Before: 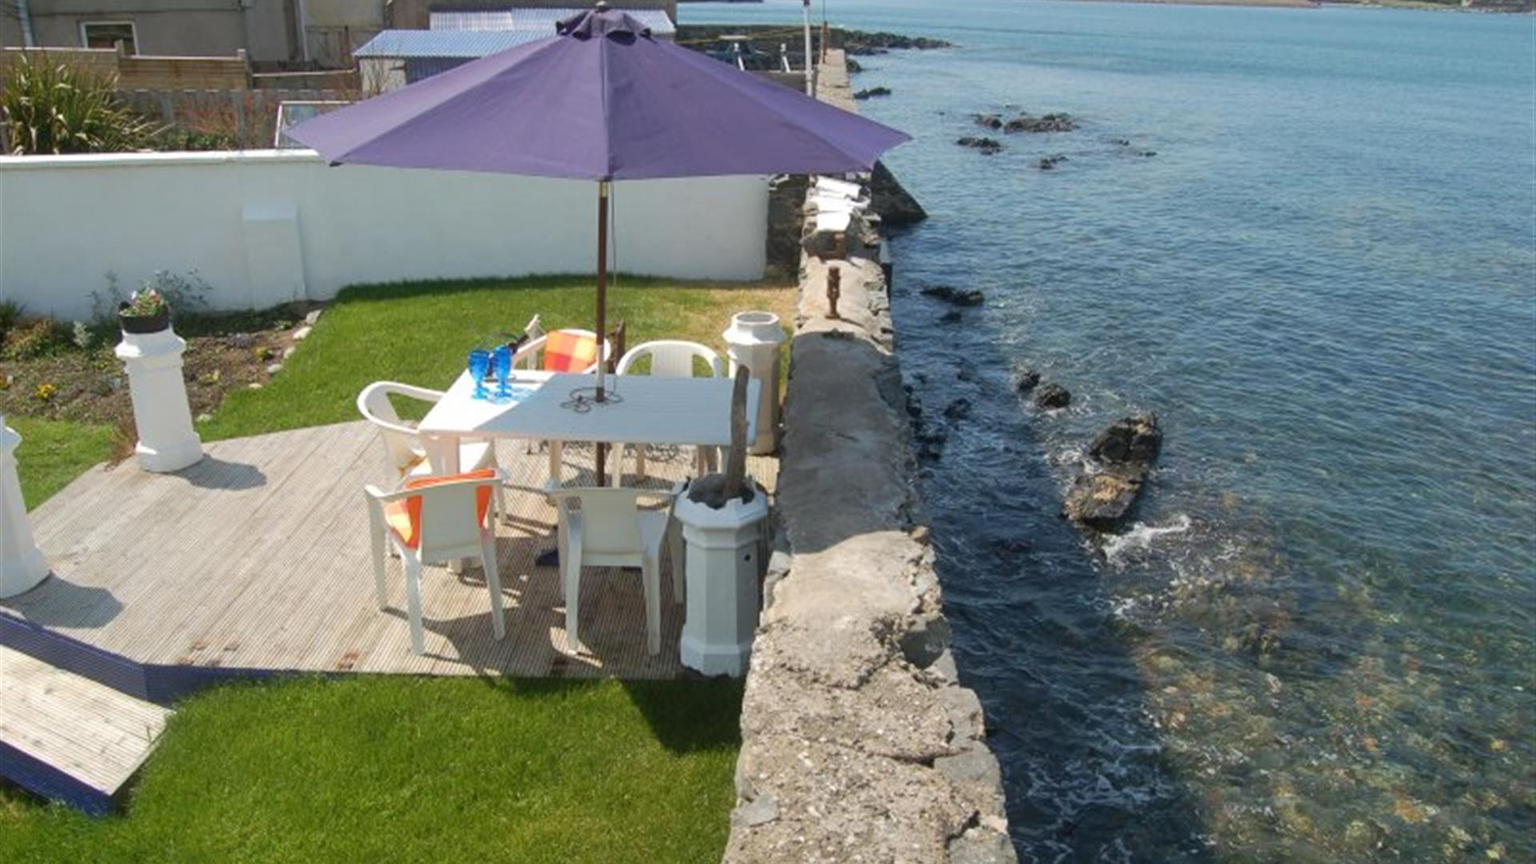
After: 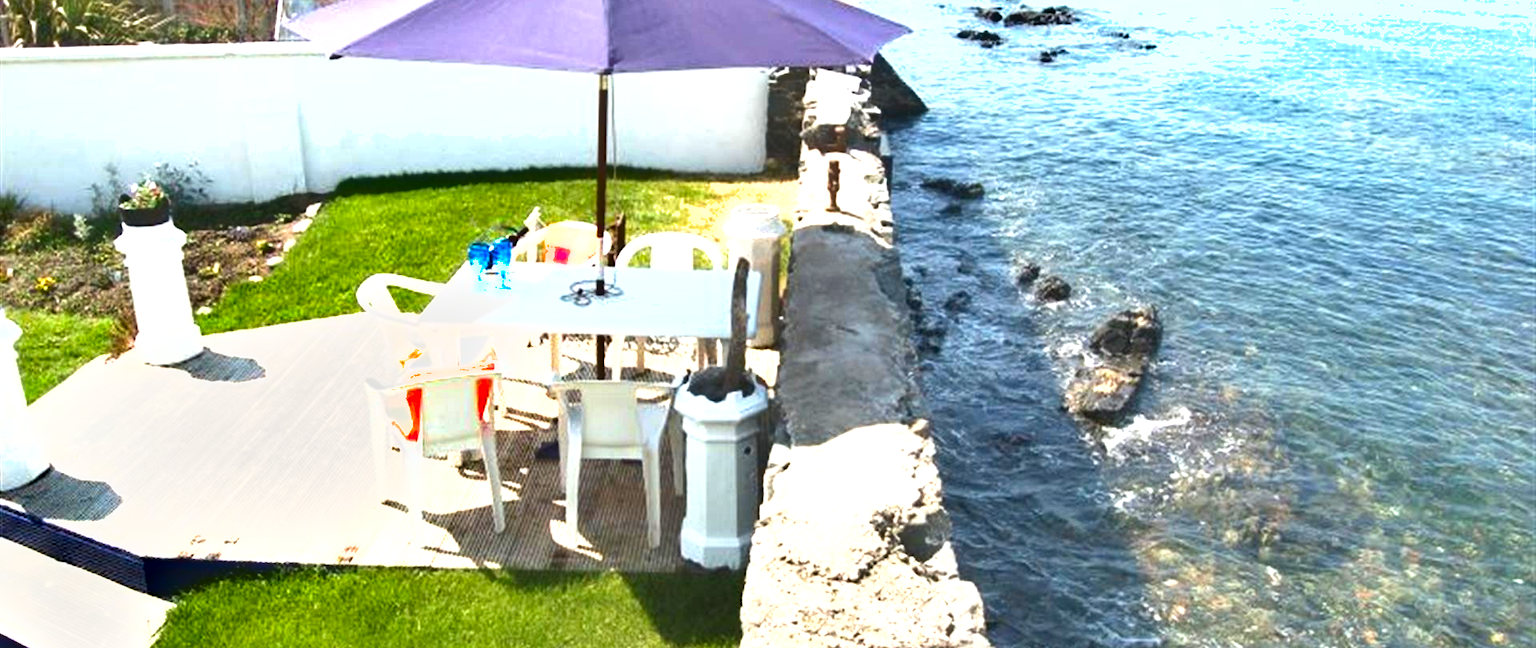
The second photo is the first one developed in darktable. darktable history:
shadows and highlights: soften with gaussian
crop and rotate: top 12.447%, bottom 12.528%
exposure: black level correction 0.001, exposure 1.66 EV, compensate highlight preservation false
